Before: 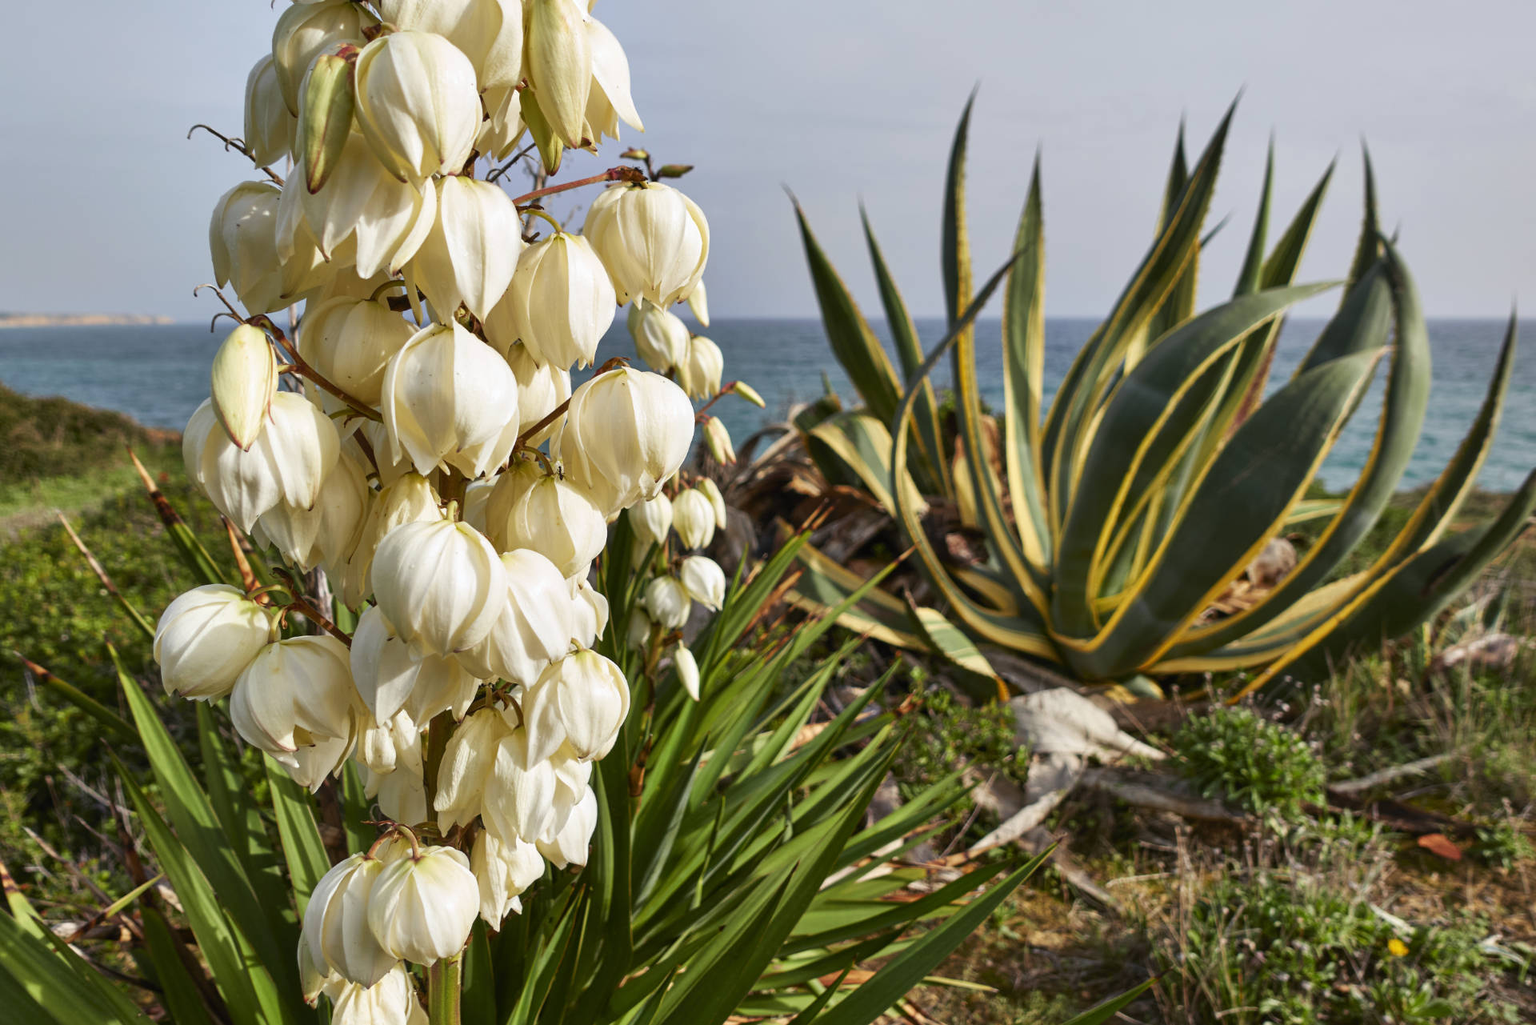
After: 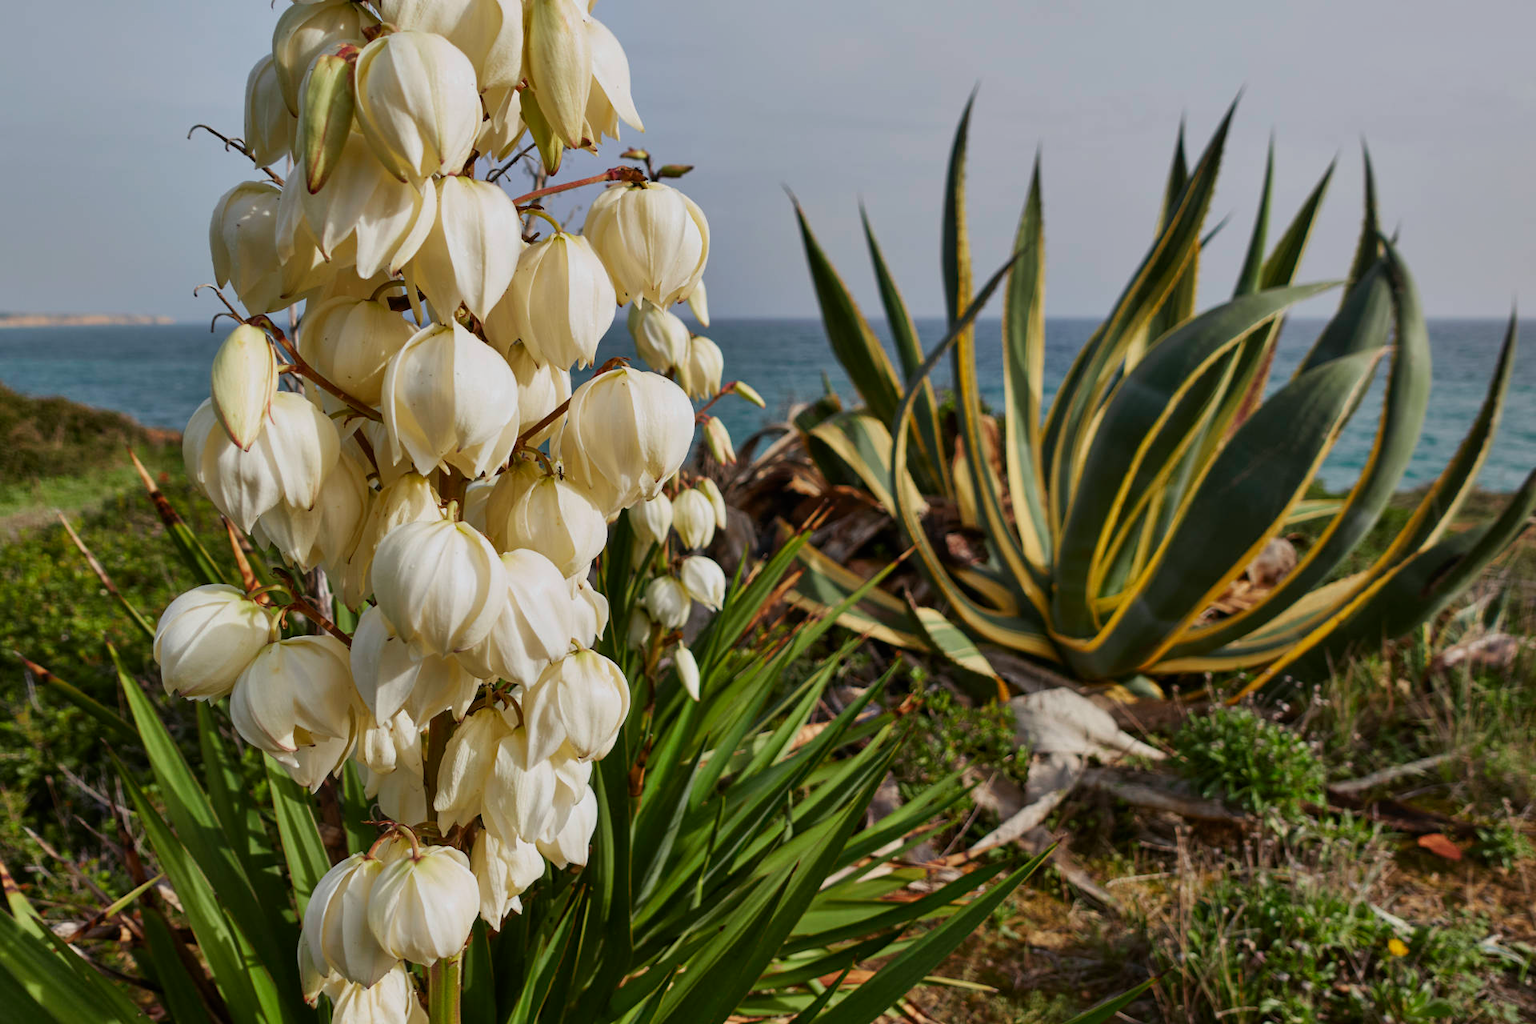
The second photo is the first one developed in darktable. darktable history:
exposure: exposure -0.462 EV, compensate highlight preservation false
